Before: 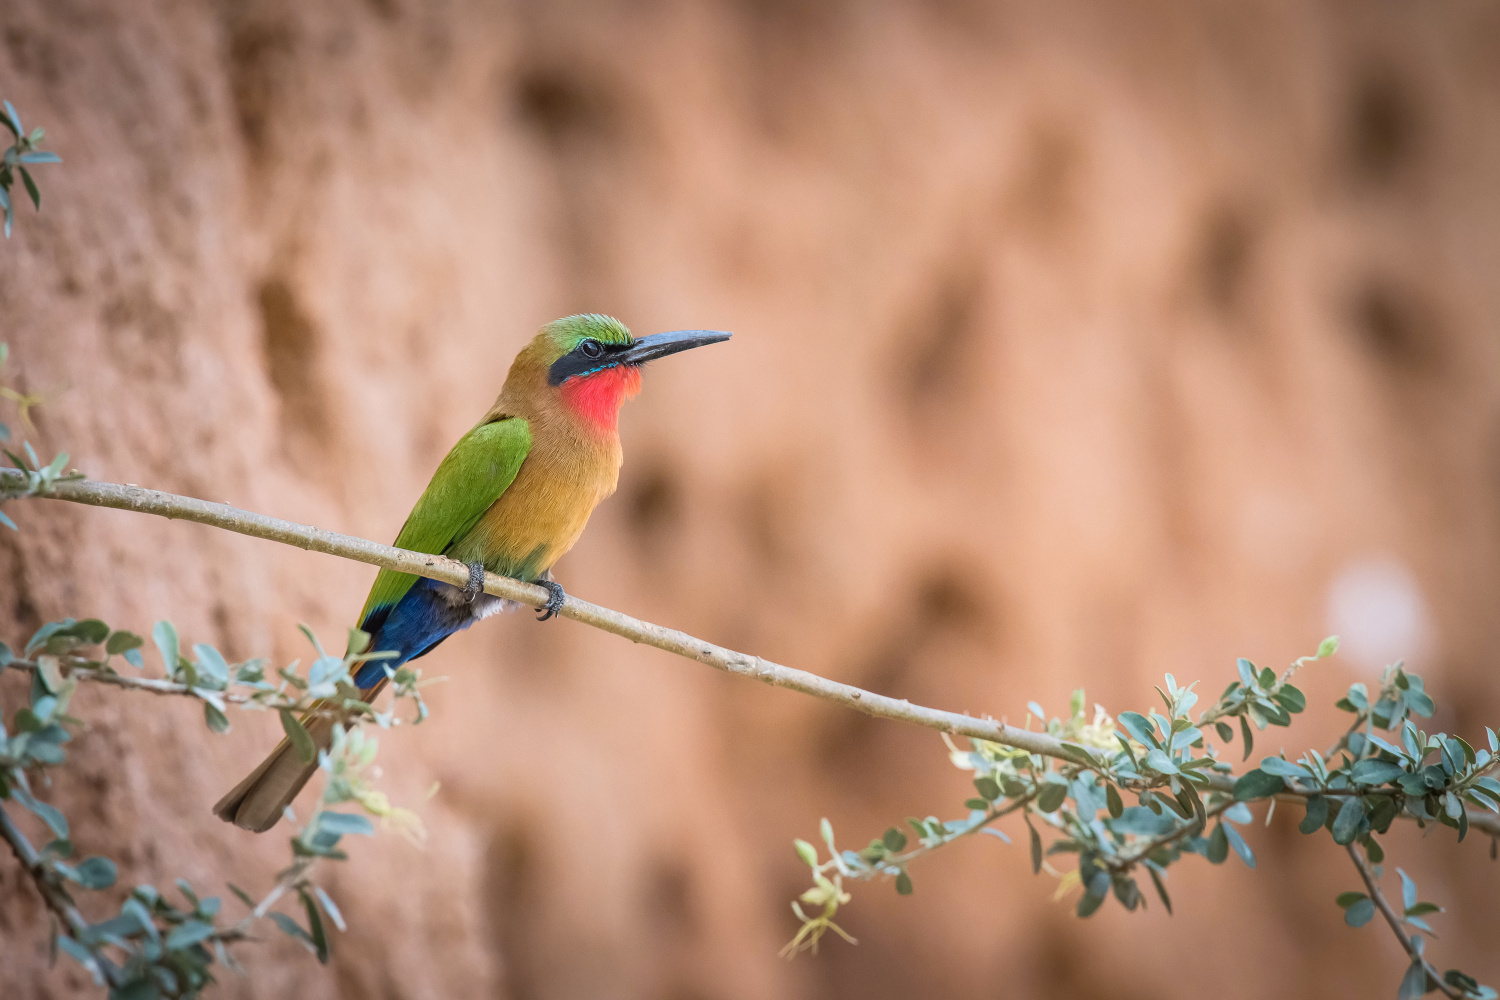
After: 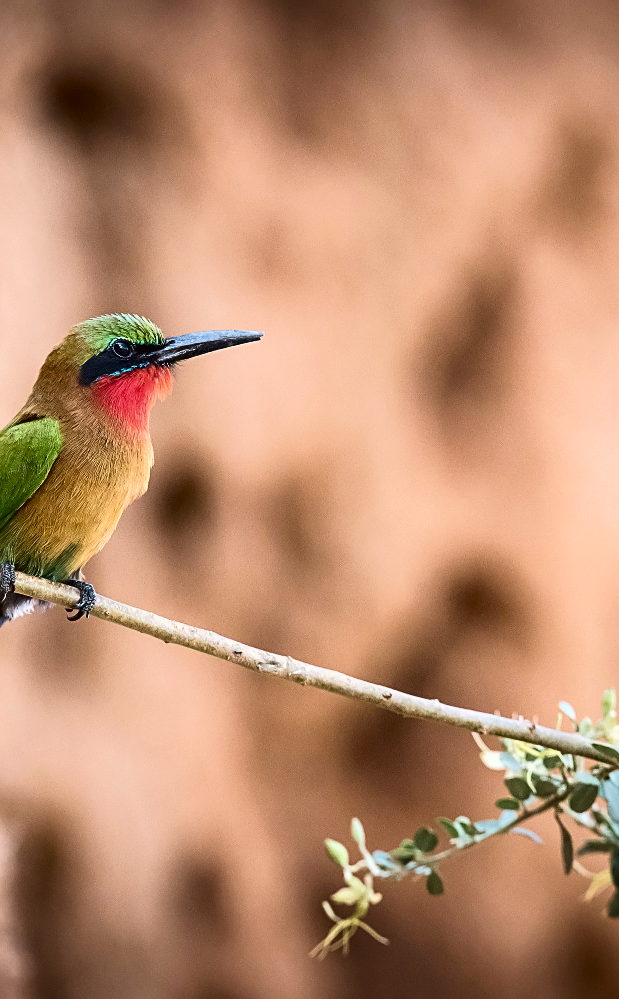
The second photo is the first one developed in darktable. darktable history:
crop: left 31.296%, right 27.401%
sharpen: on, module defaults
velvia: strength 15.27%
tone curve: curves: ch0 [(0, 0) (0.003, 0.007) (0.011, 0.009) (0.025, 0.01) (0.044, 0.012) (0.069, 0.013) (0.1, 0.014) (0.136, 0.021) (0.177, 0.038) (0.224, 0.06) (0.277, 0.099) (0.335, 0.16) (0.399, 0.227) (0.468, 0.329) (0.543, 0.45) (0.623, 0.594) (0.709, 0.756) (0.801, 0.868) (0.898, 0.971) (1, 1)], color space Lab, independent channels, preserve colors none
